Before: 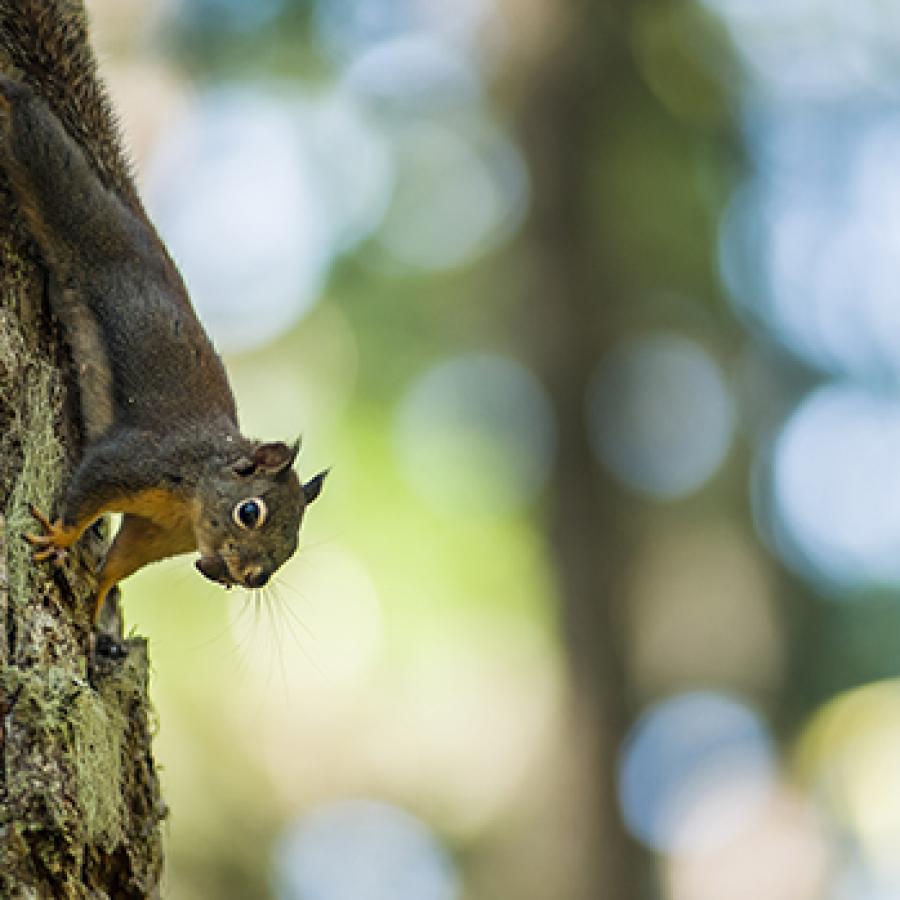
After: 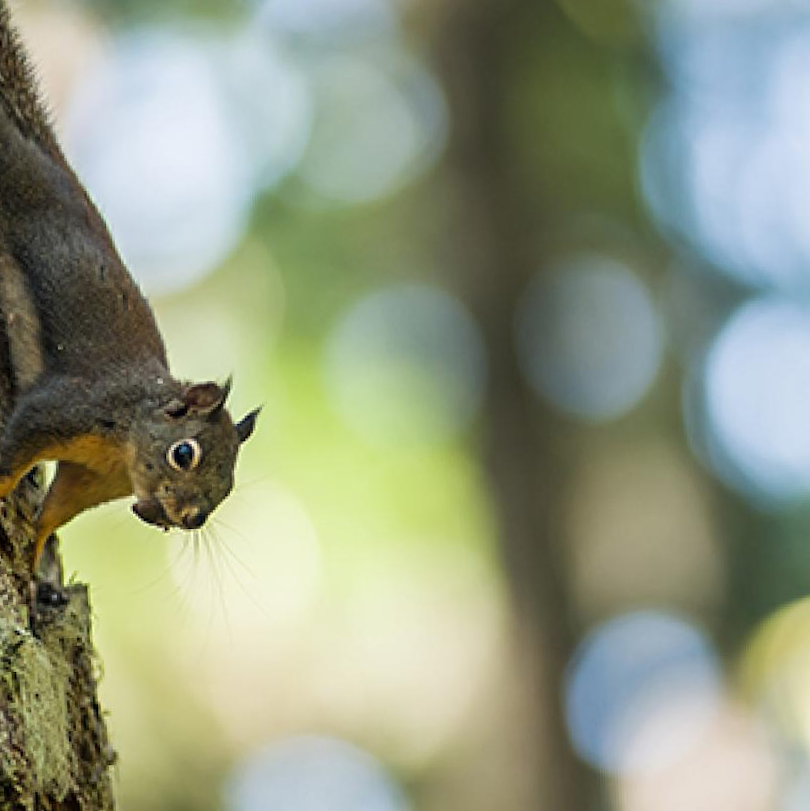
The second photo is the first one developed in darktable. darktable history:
exposure: compensate highlight preservation false
crop and rotate: angle 2.72°, left 5.719%, top 5.687%
